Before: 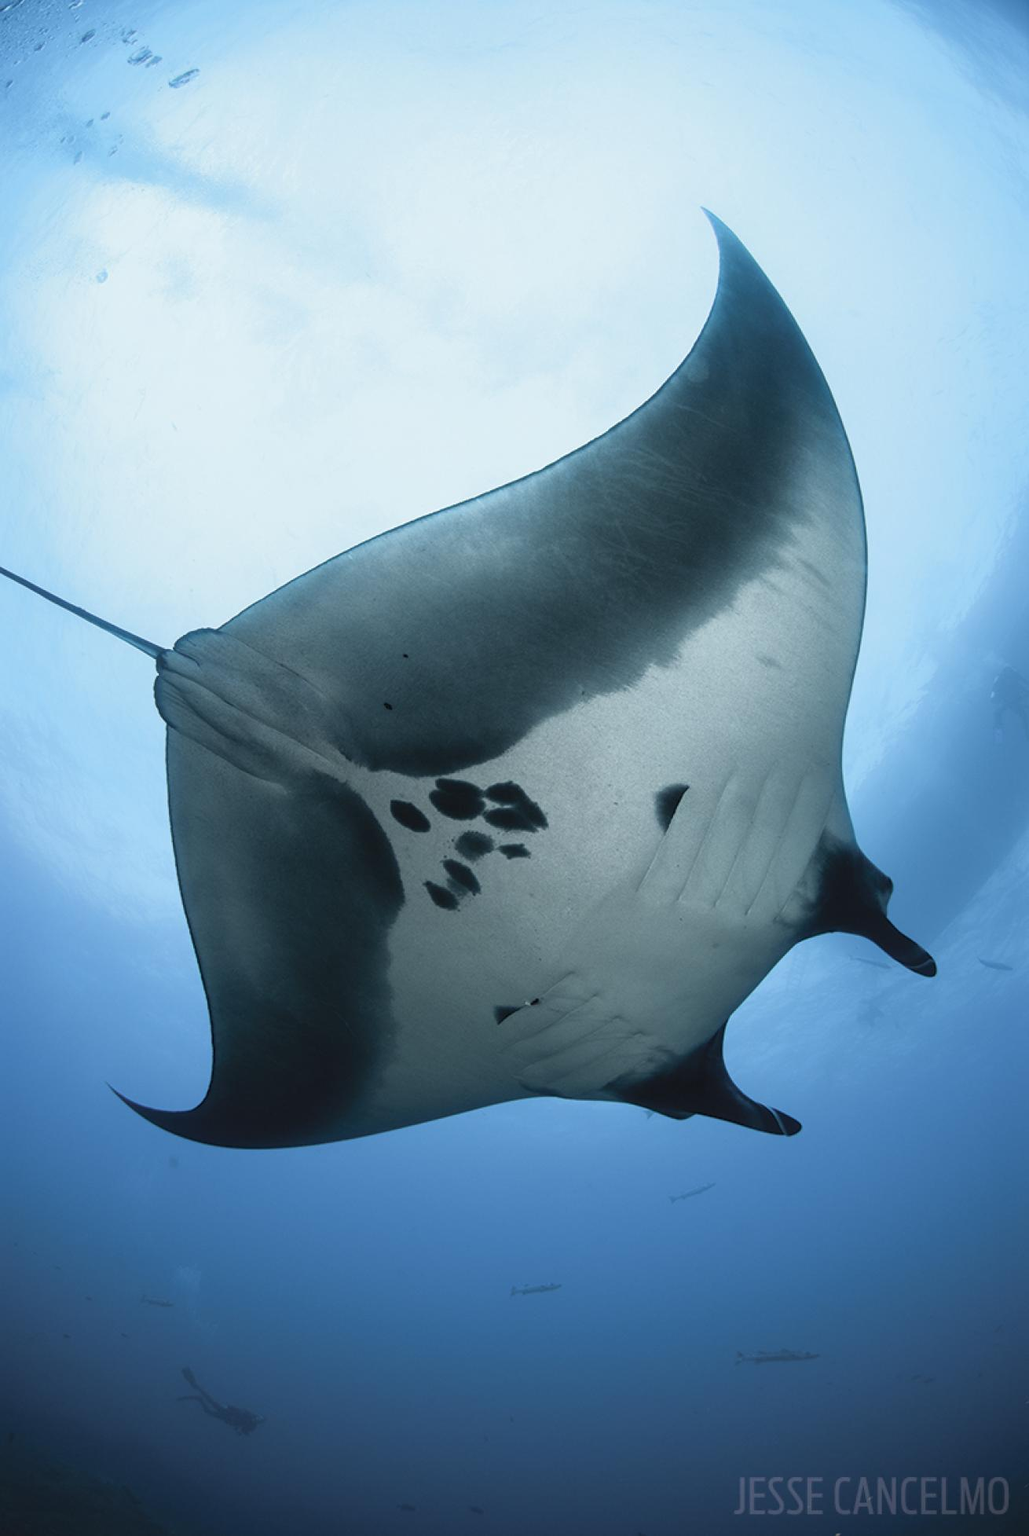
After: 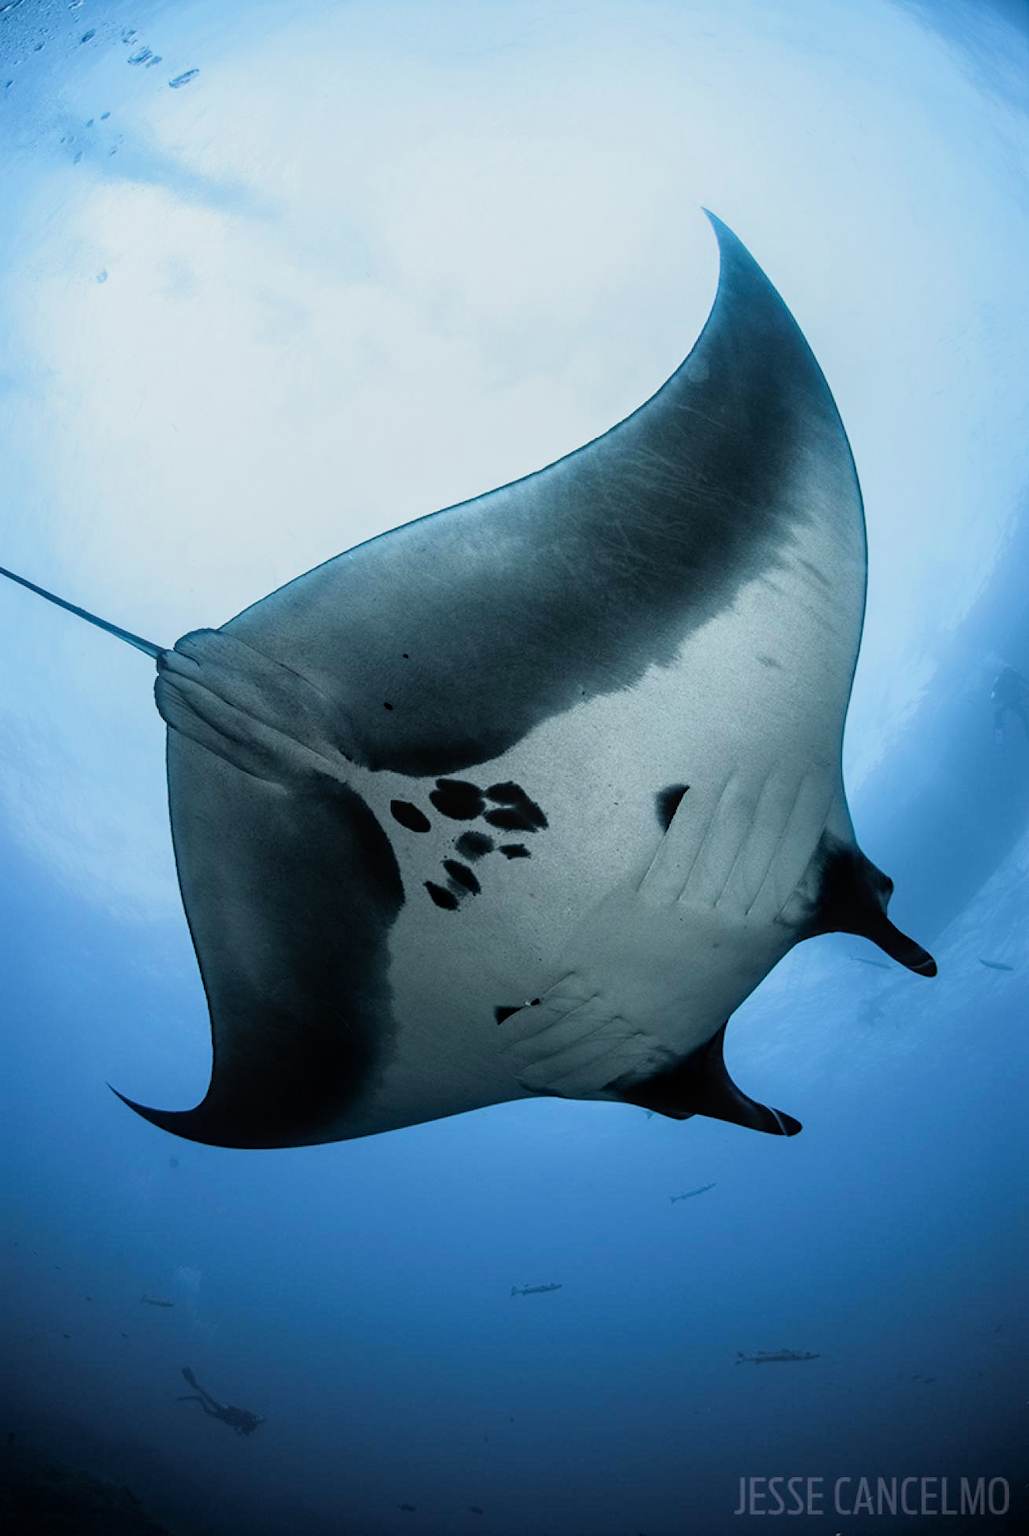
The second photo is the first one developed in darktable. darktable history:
filmic rgb: middle gray luminance 12.91%, black relative exposure -10.18 EV, white relative exposure 3.47 EV, target black luminance 0%, hardness 5.74, latitude 44.8%, contrast 1.22, highlights saturation mix 3.83%, shadows ↔ highlights balance 27.22%
haze removal: compatibility mode true, adaptive false
contrast brightness saturation: contrast 0.044, saturation 0.074
local contrast: detail 116%
